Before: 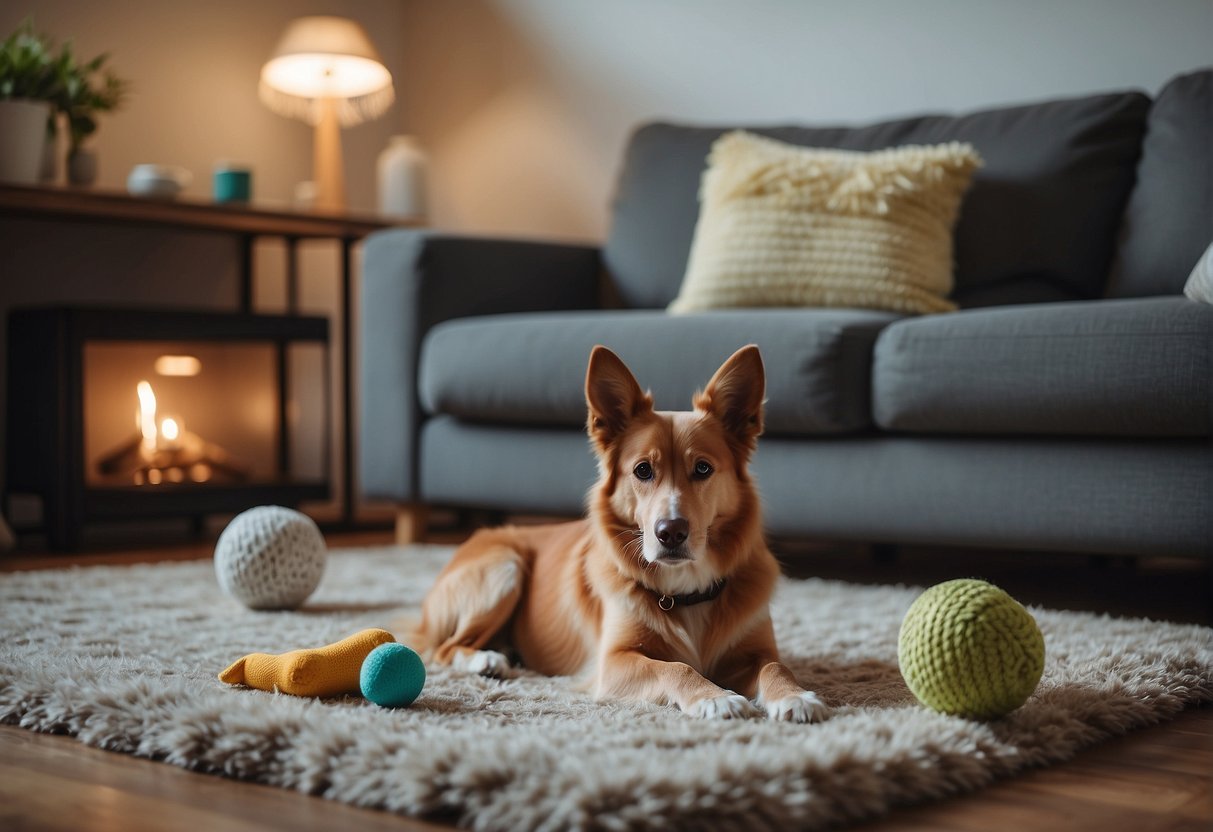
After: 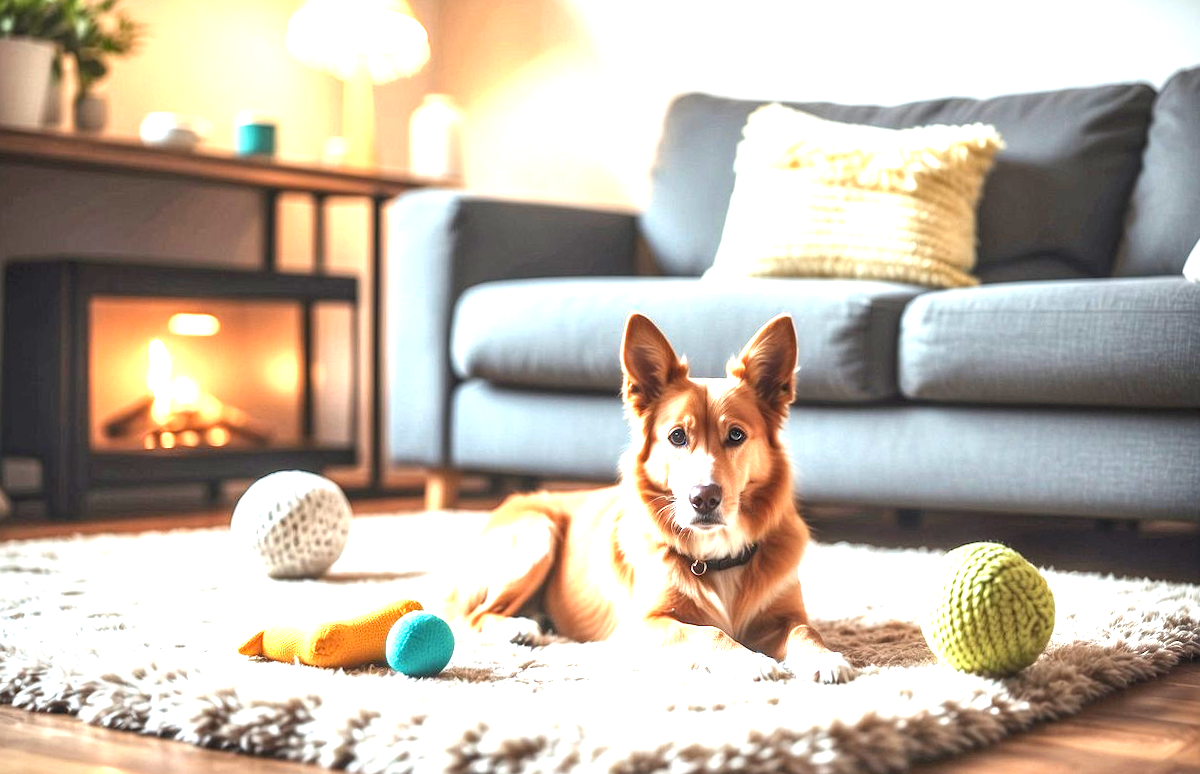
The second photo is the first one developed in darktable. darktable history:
exposure: black level correction 0, exposure 2.327 EV, compensate exposure bias true, compensate highlight preservation false
rotate and perspective: rotation 0.679°, lens shift (horizontal) 0.136, crop left 0.009, crop right 0.991, crop top 0.078, crop bottom 0.95
local contrast: detail 130%
